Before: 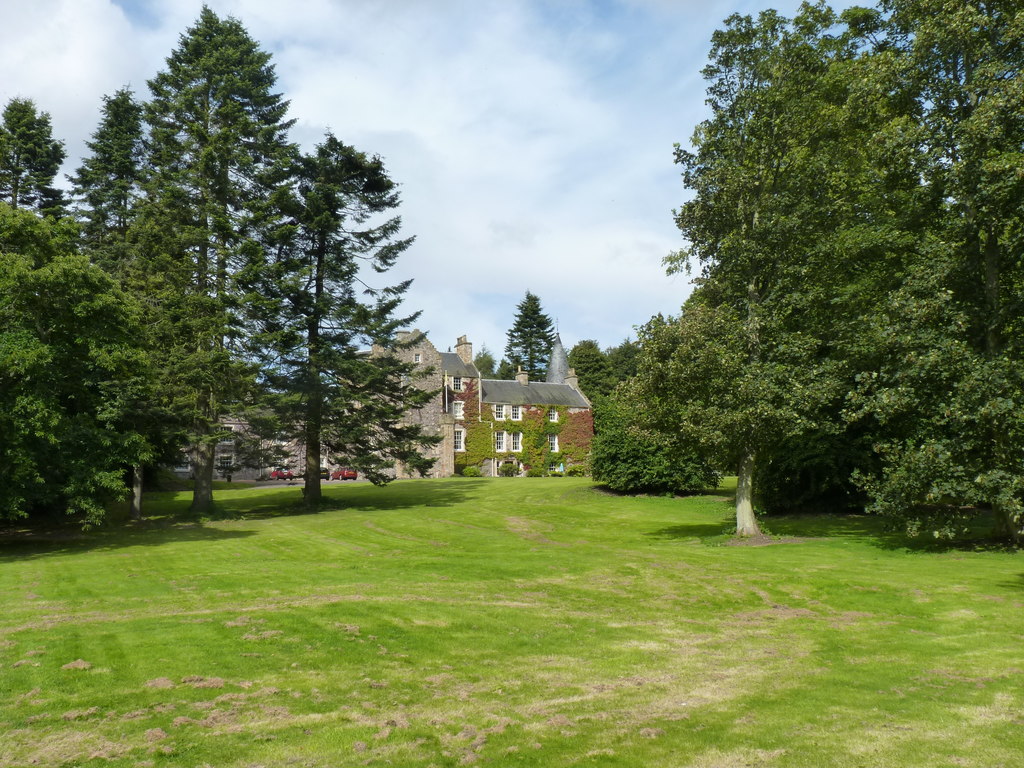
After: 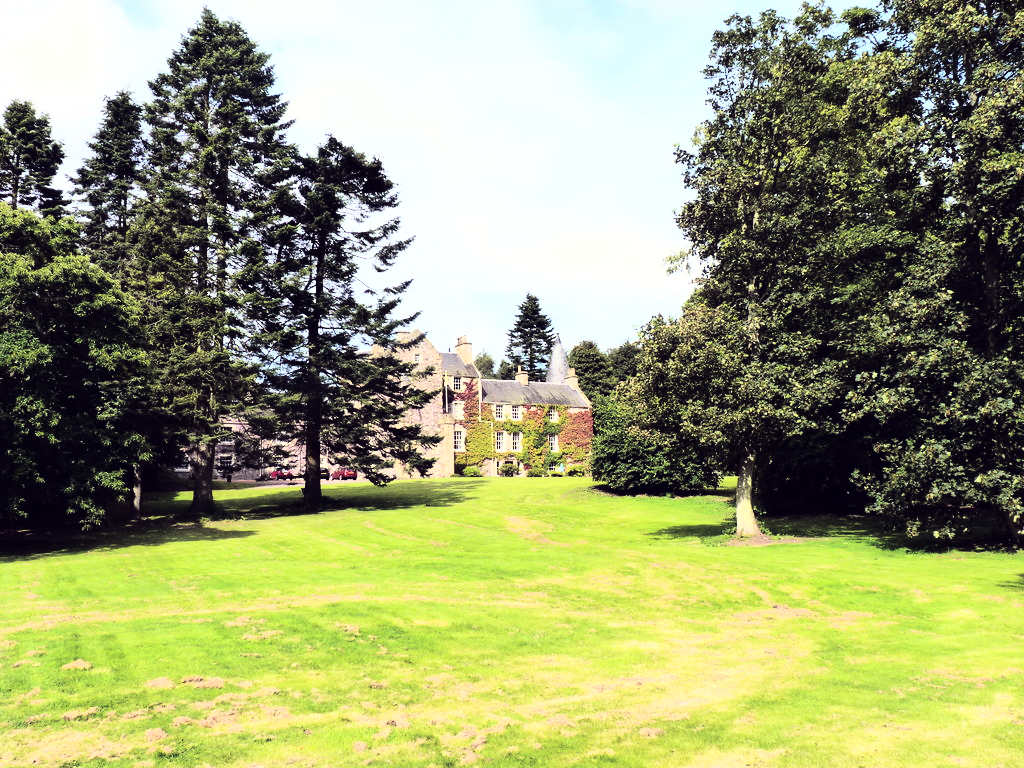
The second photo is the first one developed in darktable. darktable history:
color balance: lift [1.001, 0.997, 0.99, 1.01], gamma [1.007, 1, 0.975, 1.025], gain [1, 1.065, 1.052, 0.935], contrast 13.25%
rgb curve: curves: ch0 [(0, 0) (0.21, 0.15) (0.24, 0.21) (0.5, 0.75) (0.75, 0.96) (0.89, 0.99) (1, 1)]; ch1 [(0, 0.02) (0.21, 0.13) (0.25, 0.2) (0.5, 0.67) (0.75, 0.9) (0.89, 0.97) (1, 1)]; ch2 [(0, 0.02) (0.21, 0.13) (0.25, 0.2) (0.5, 0.67) (0.75, 0.9) (0.89, 0.97) (1, 1)], compensate middle gray true
